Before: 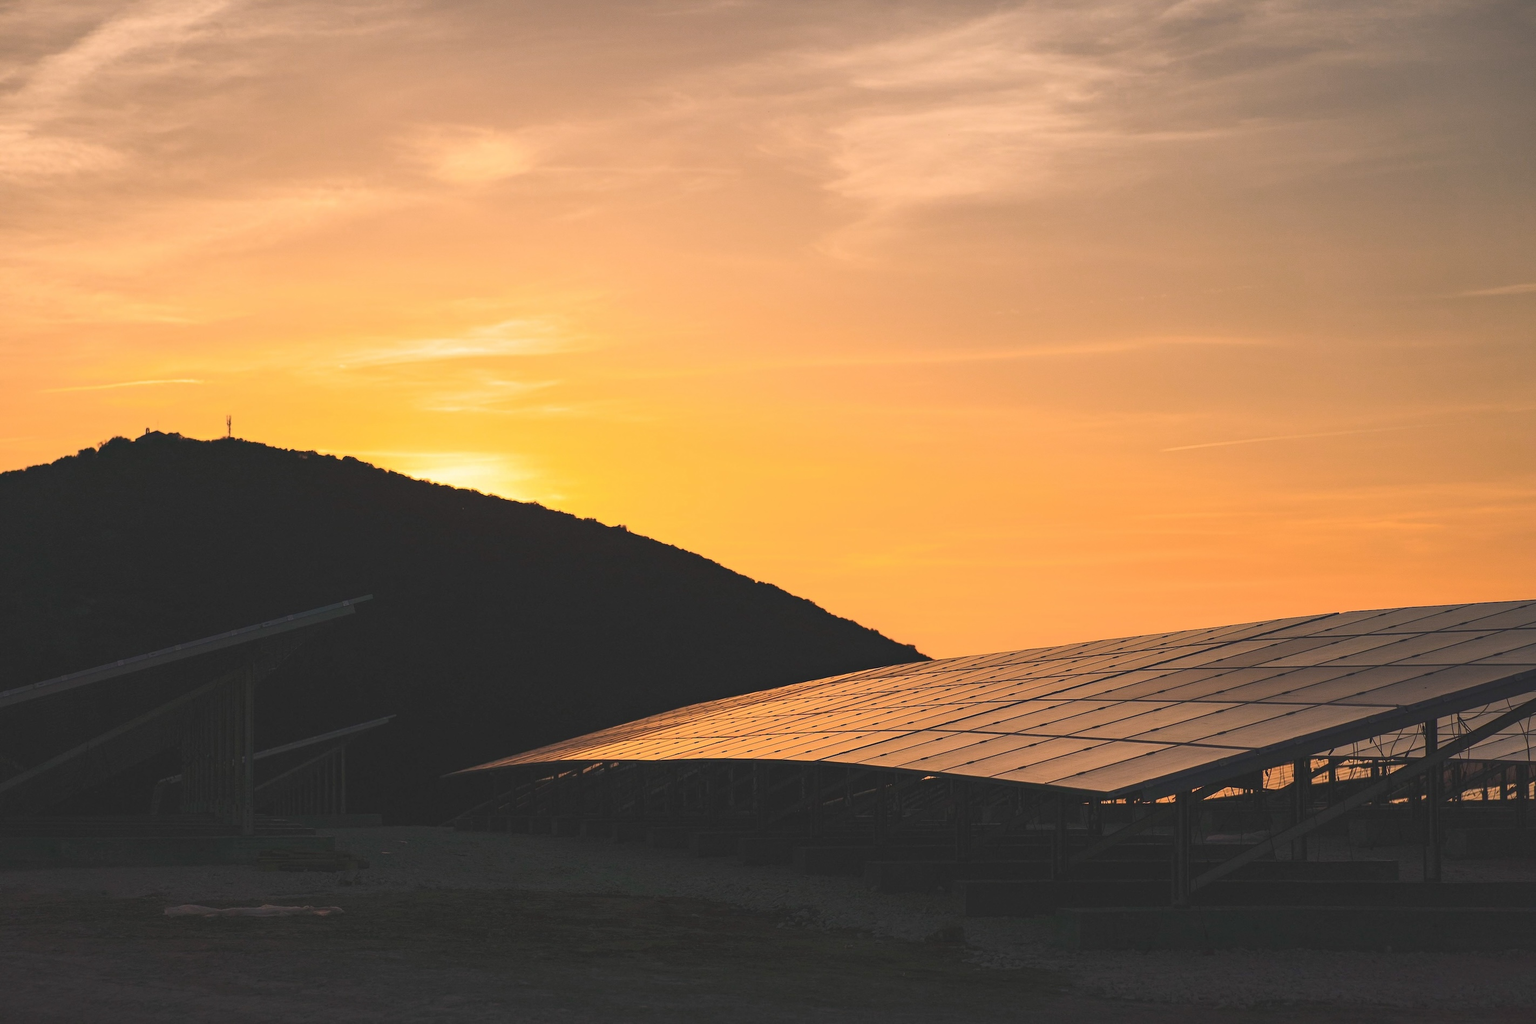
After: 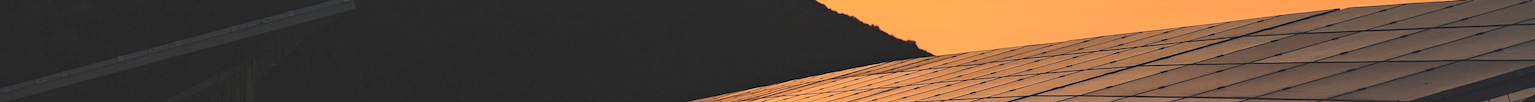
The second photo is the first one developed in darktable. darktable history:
local contrast: mode bilateral grid, contrast 20, coarseness 50, detail 120%, midtone range 0.2
base curve: curves: ch0 [(0, 0) (0.989, 0.992)], preserve colors none
crop and rotate: top 59.084%, bottom 30.916%
